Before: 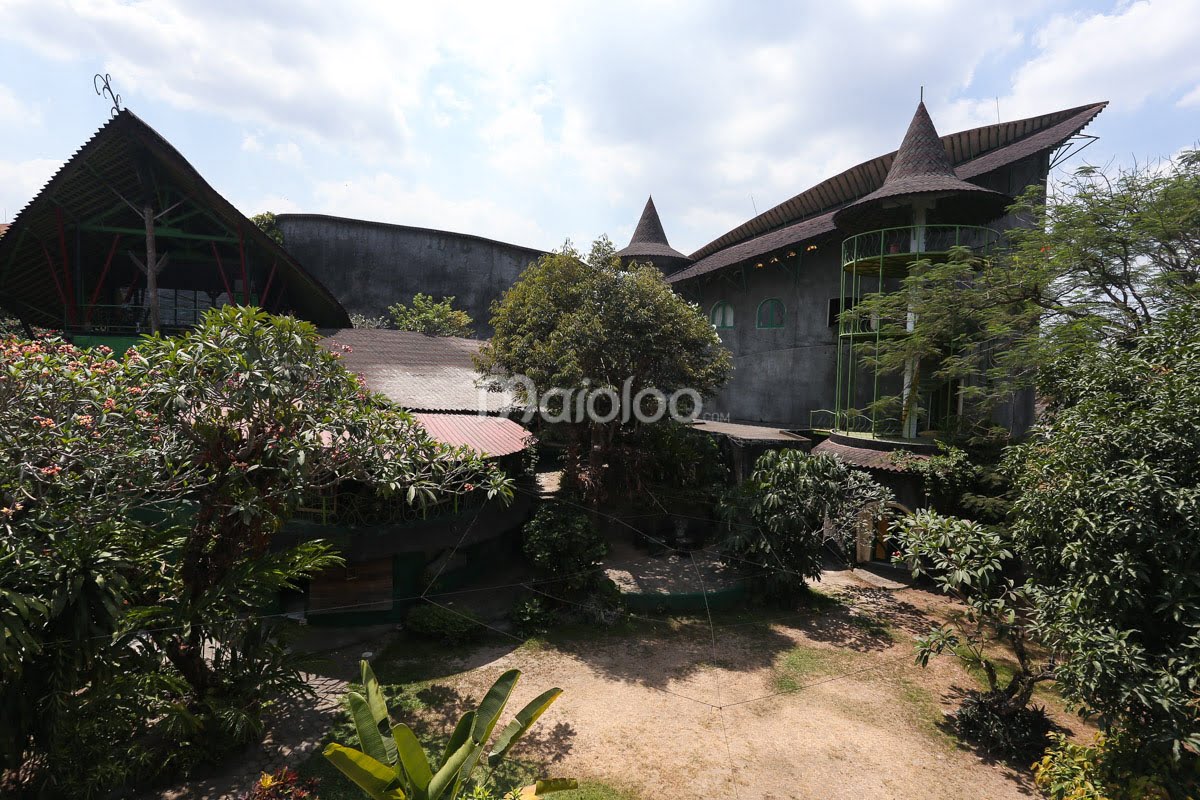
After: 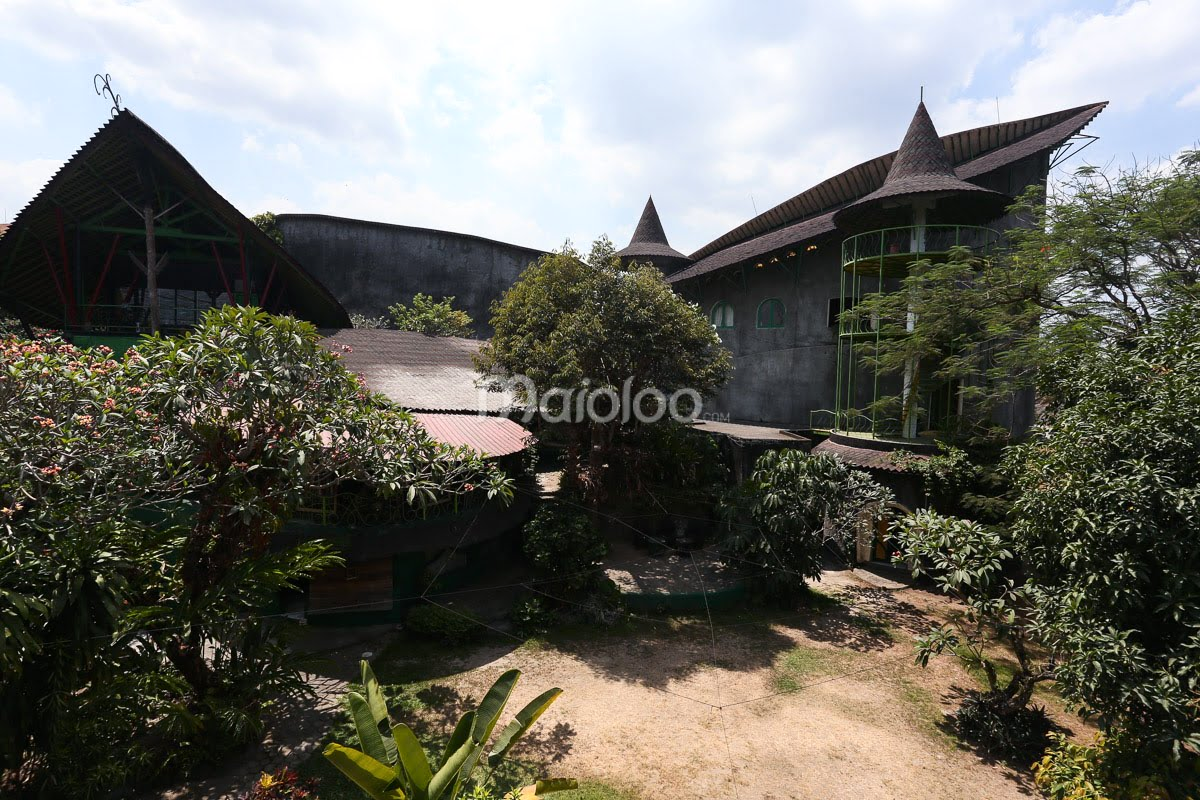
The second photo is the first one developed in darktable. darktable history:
exposure: compensate highlight preservation false
contrast brightness saturation: contrast 0.135
